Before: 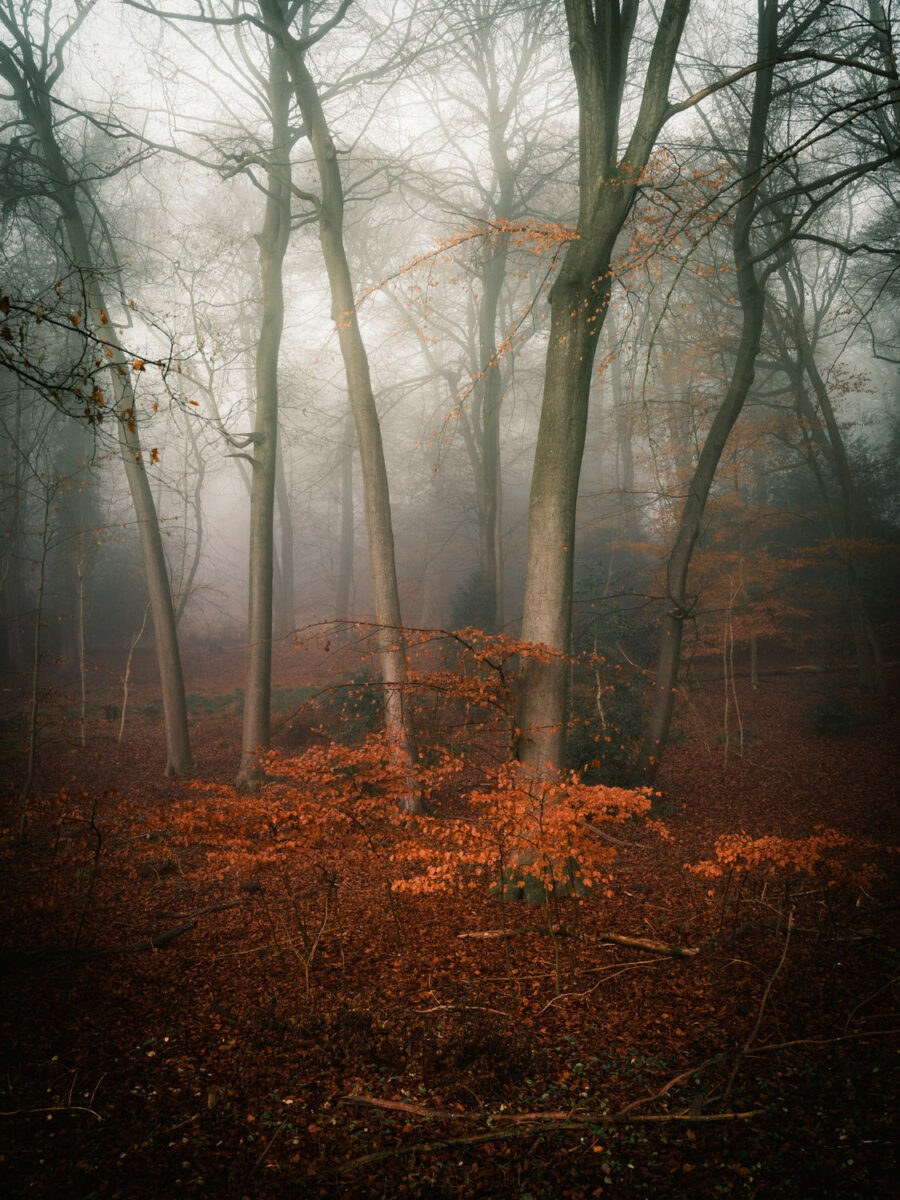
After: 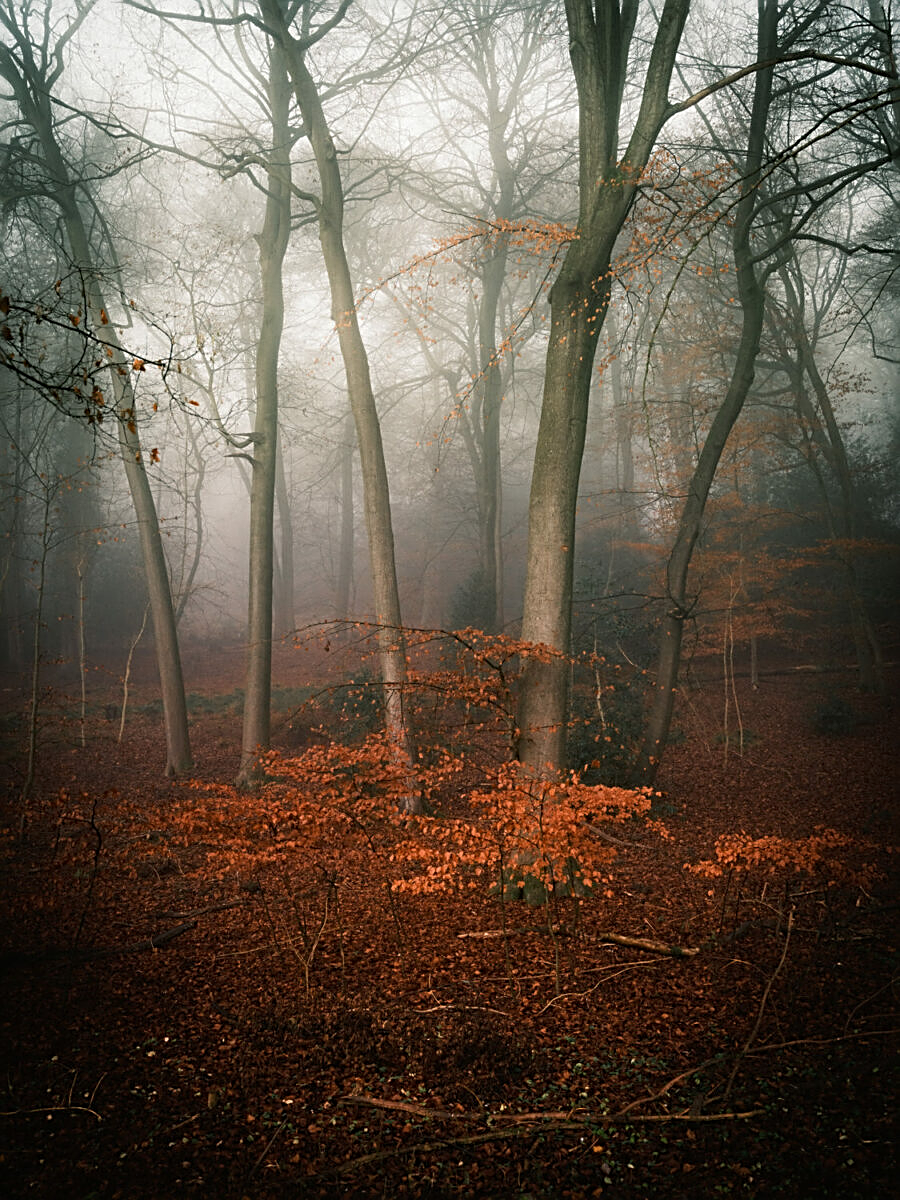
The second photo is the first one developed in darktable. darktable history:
sharpen: radius 2.575, amount 0.699
